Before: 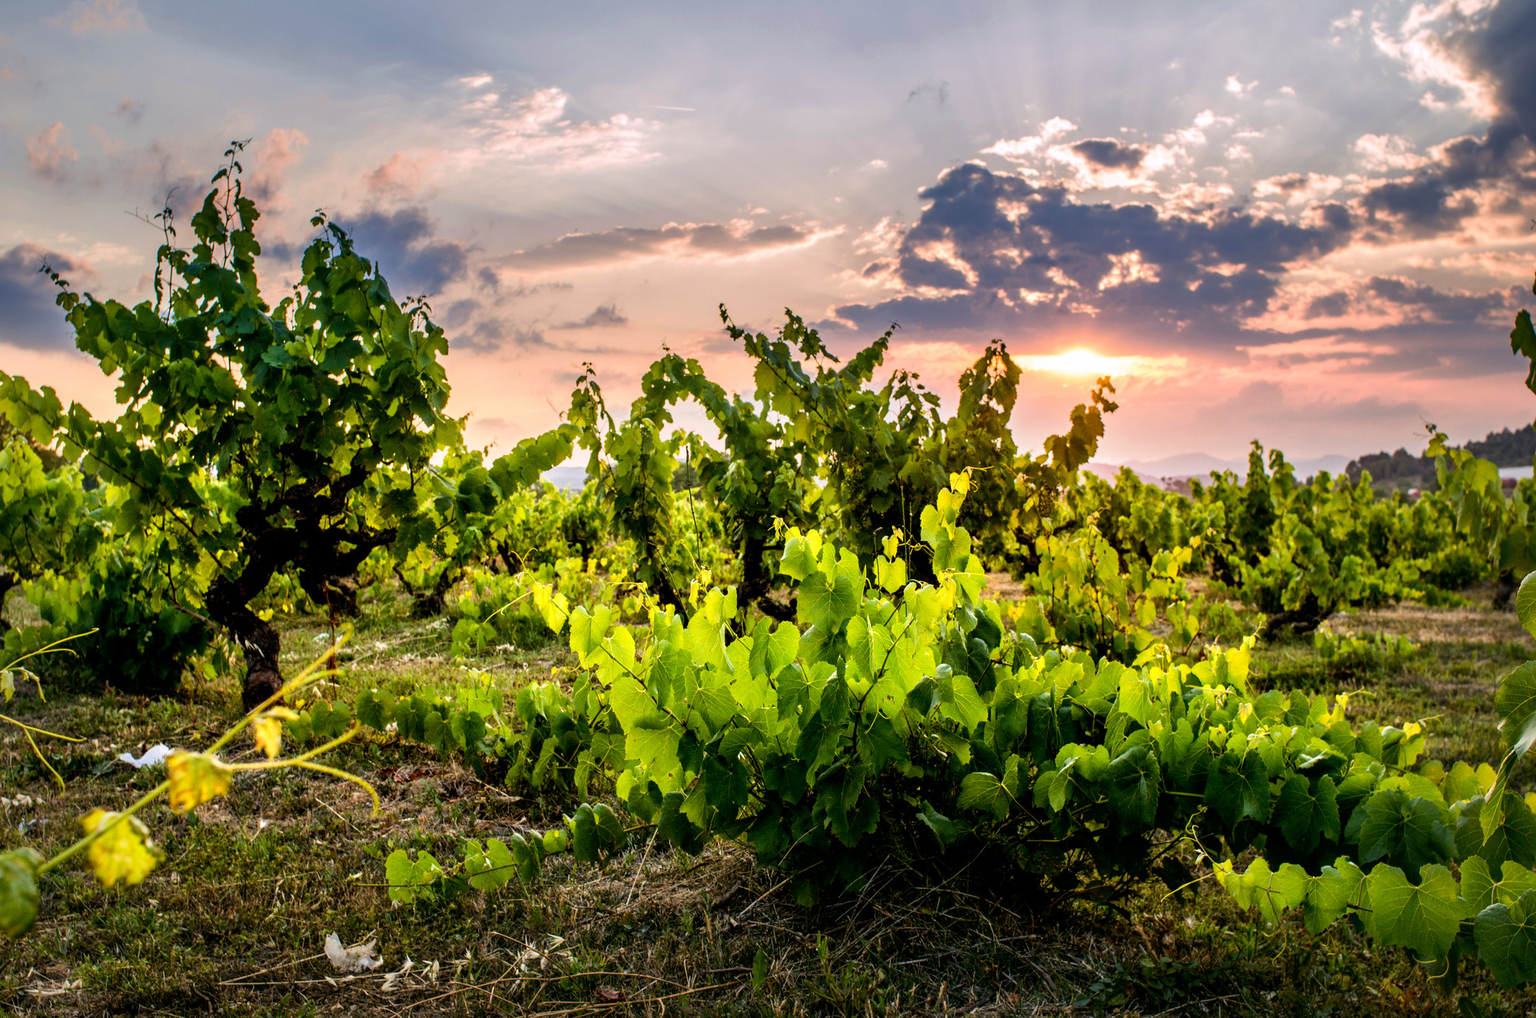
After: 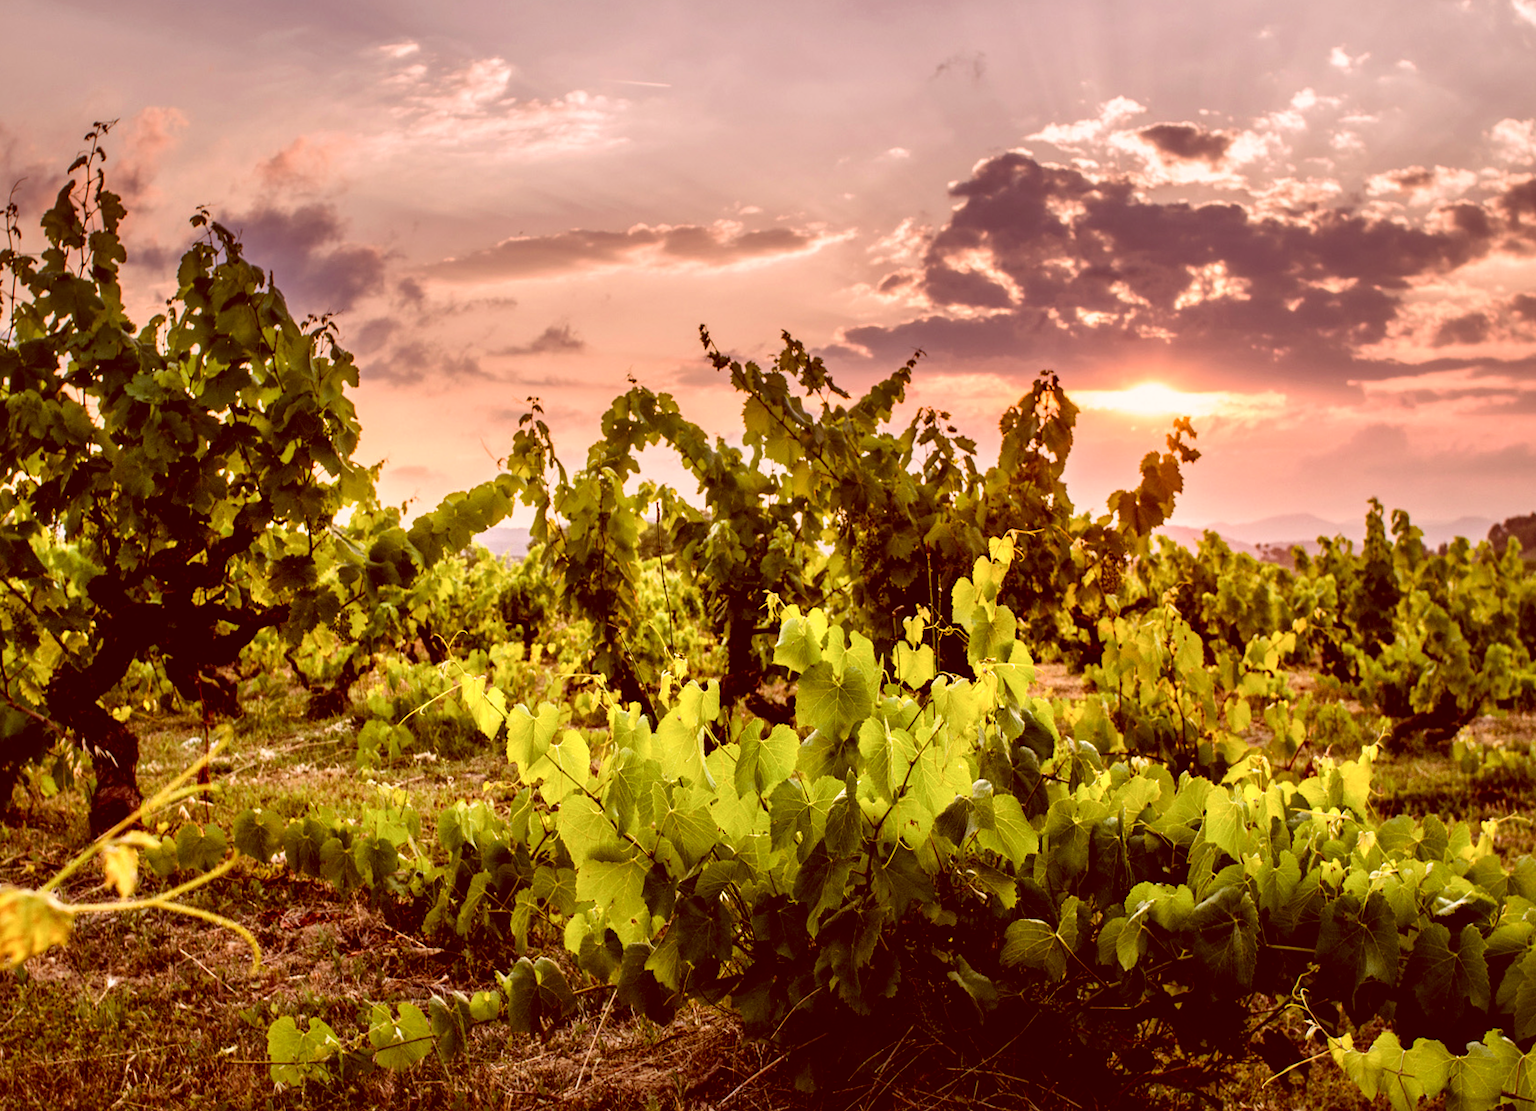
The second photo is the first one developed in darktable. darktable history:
color correction: highlights a* 9.03, highlights b* 8.71, shadows a* 40, shadows b* 40, saturation 0.8
rotate and perspective: rotation 0.226°, lens shift (vertical) -0.042, crop left 0.023, crop right 0.982, crop top 0.006, crop bottom 0.994
crop: left 9.929%, top 3.475%, right 9.188%, bottom 9.529%
